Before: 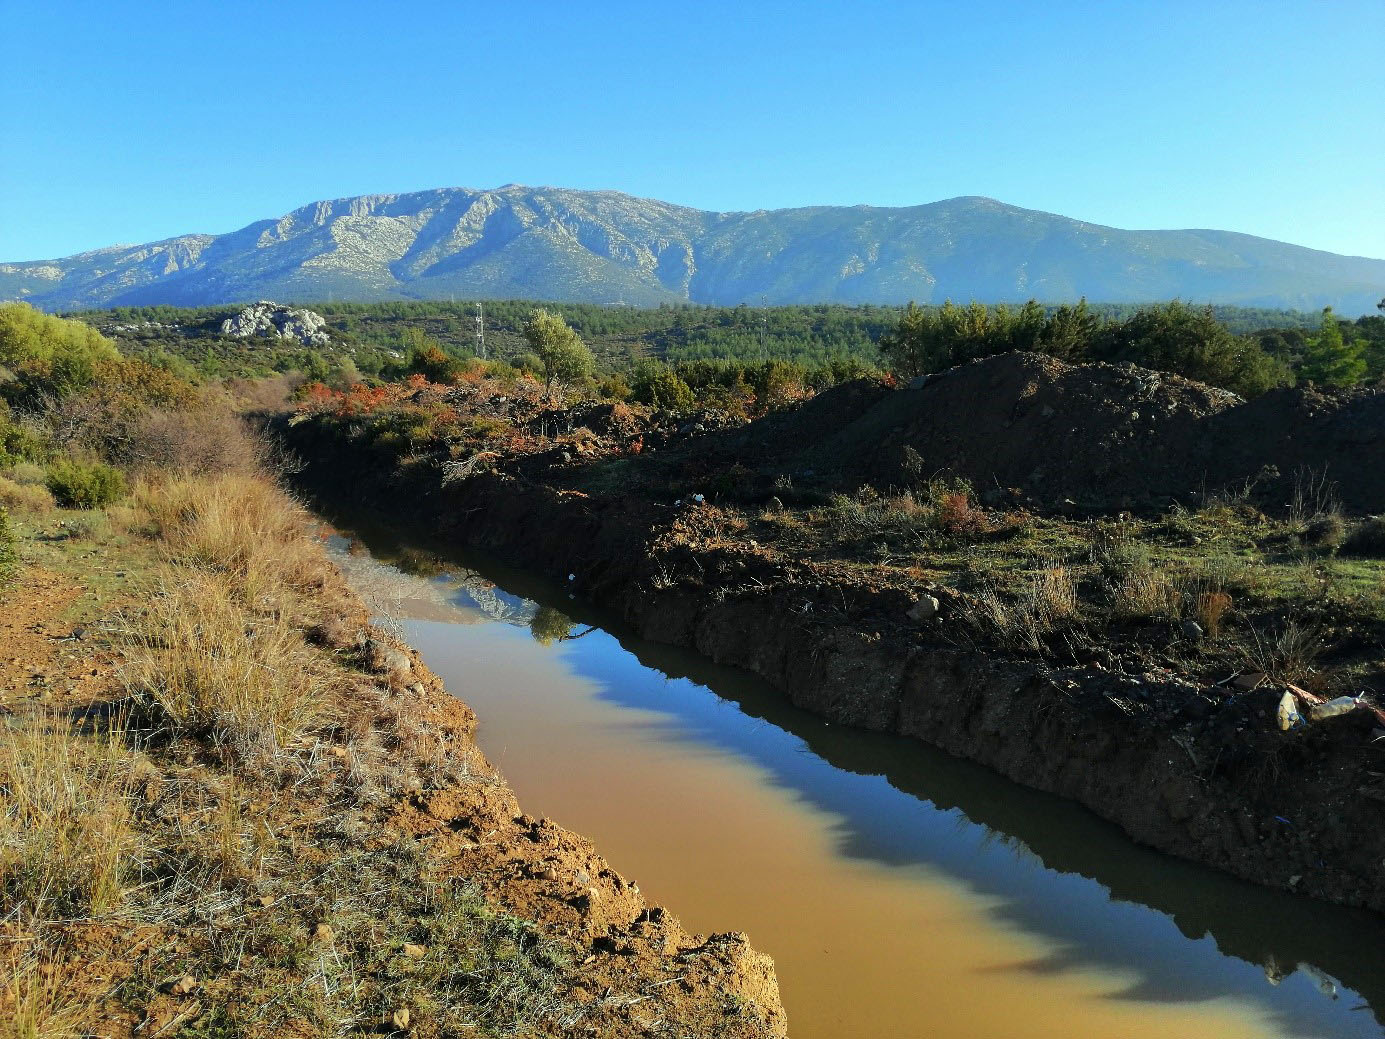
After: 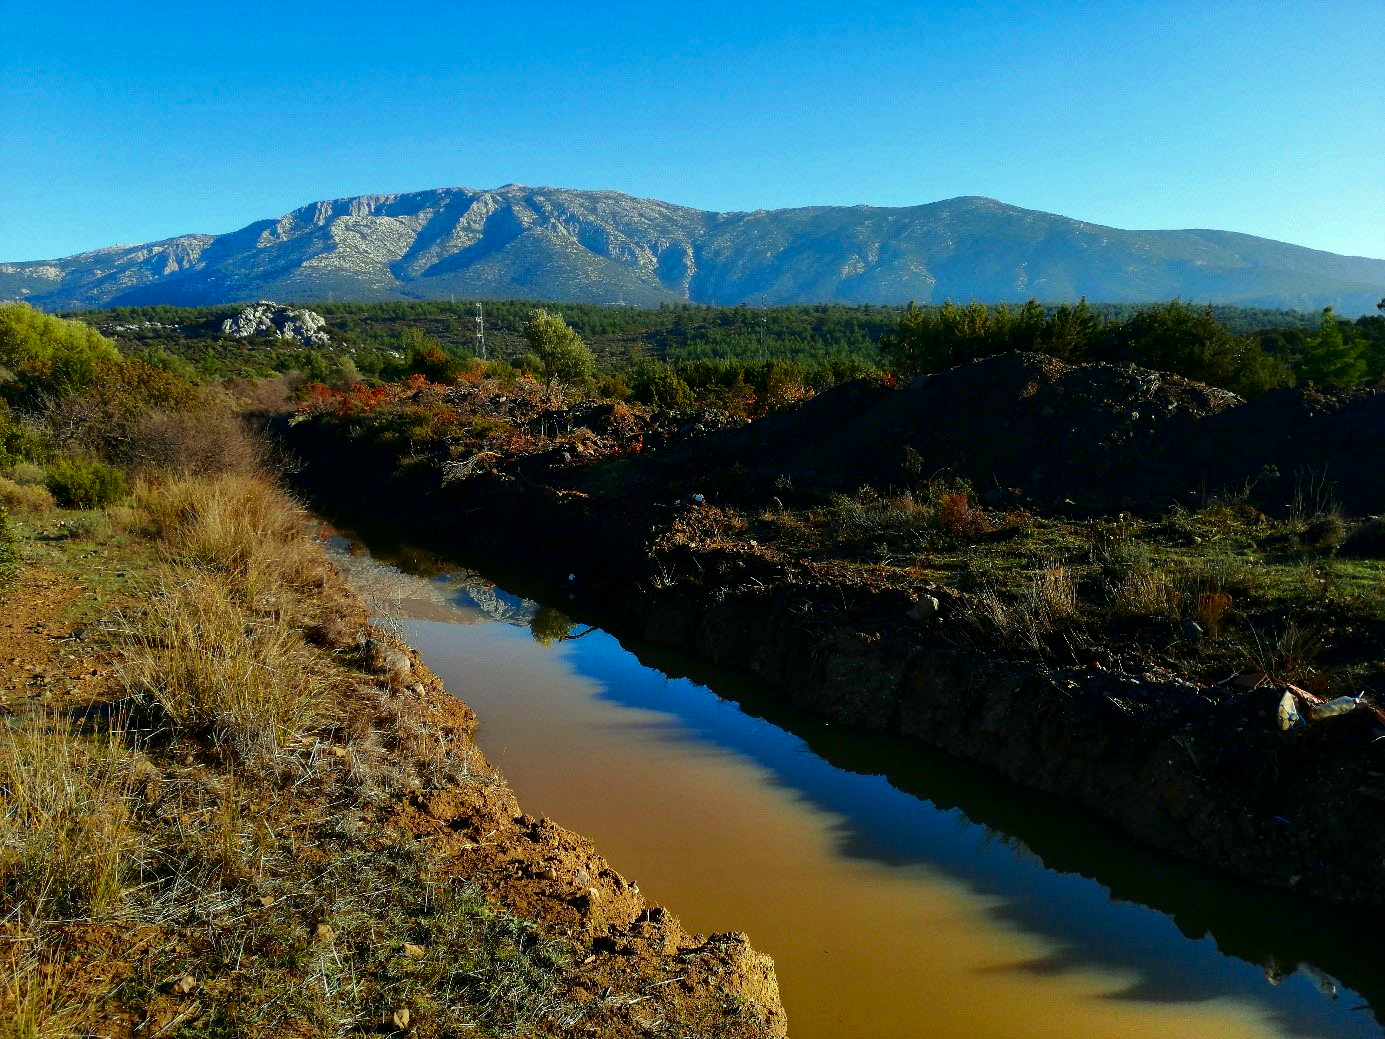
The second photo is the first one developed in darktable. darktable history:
contrast brightness saturation: contrast 0.096, brightness -0.269, saturation 0.139
